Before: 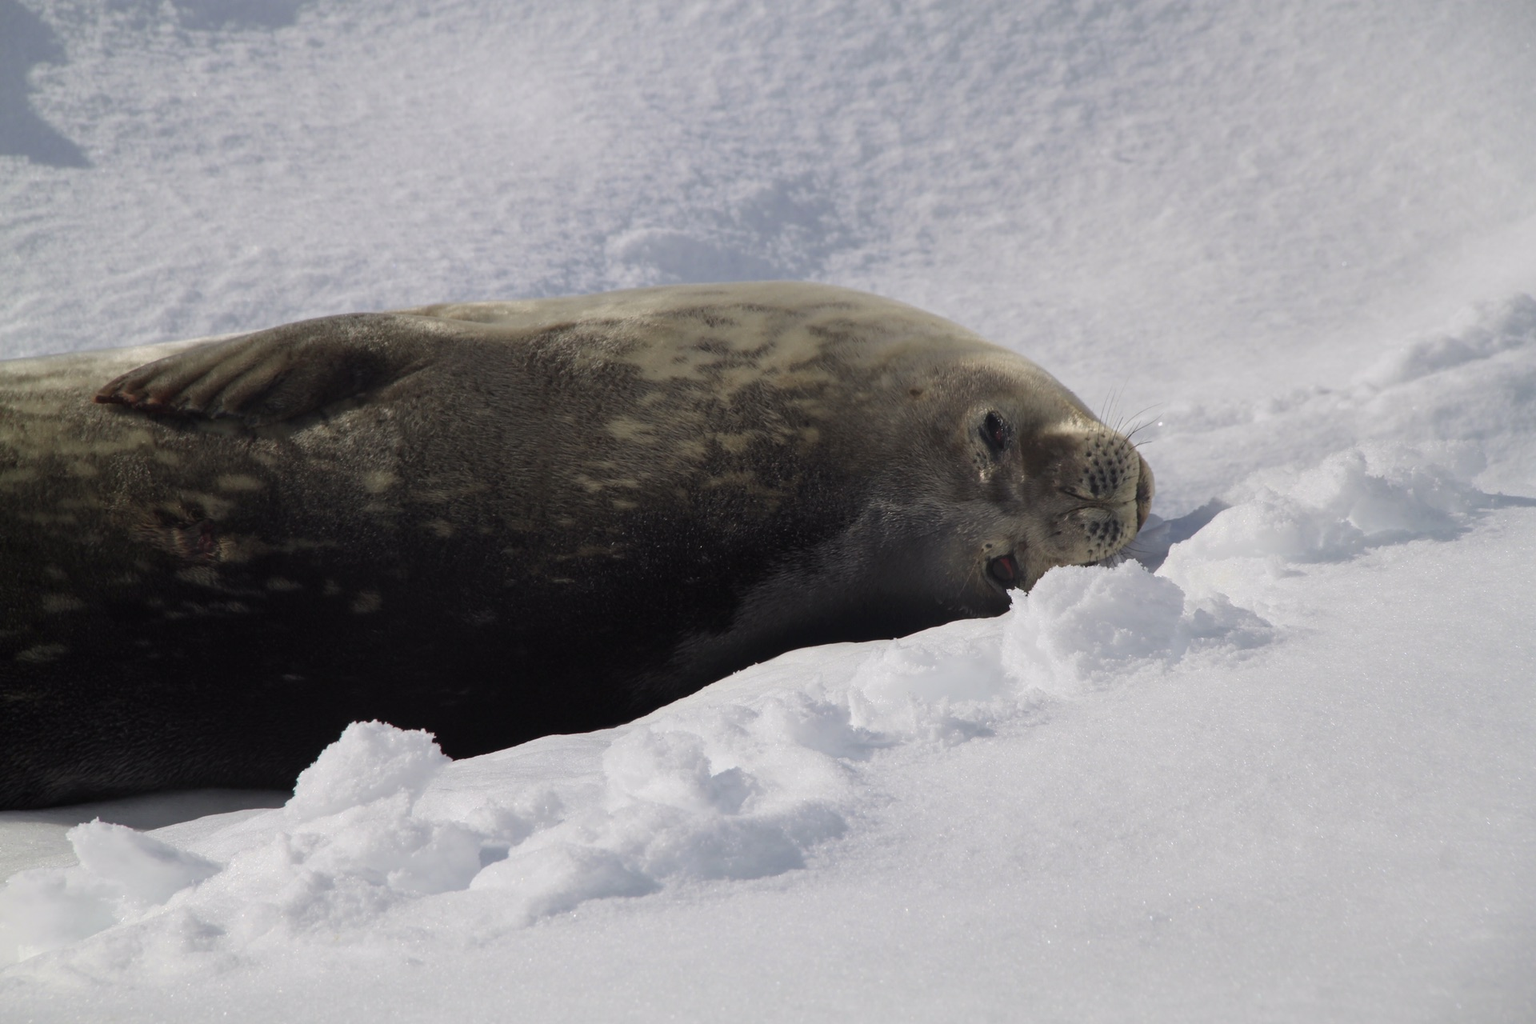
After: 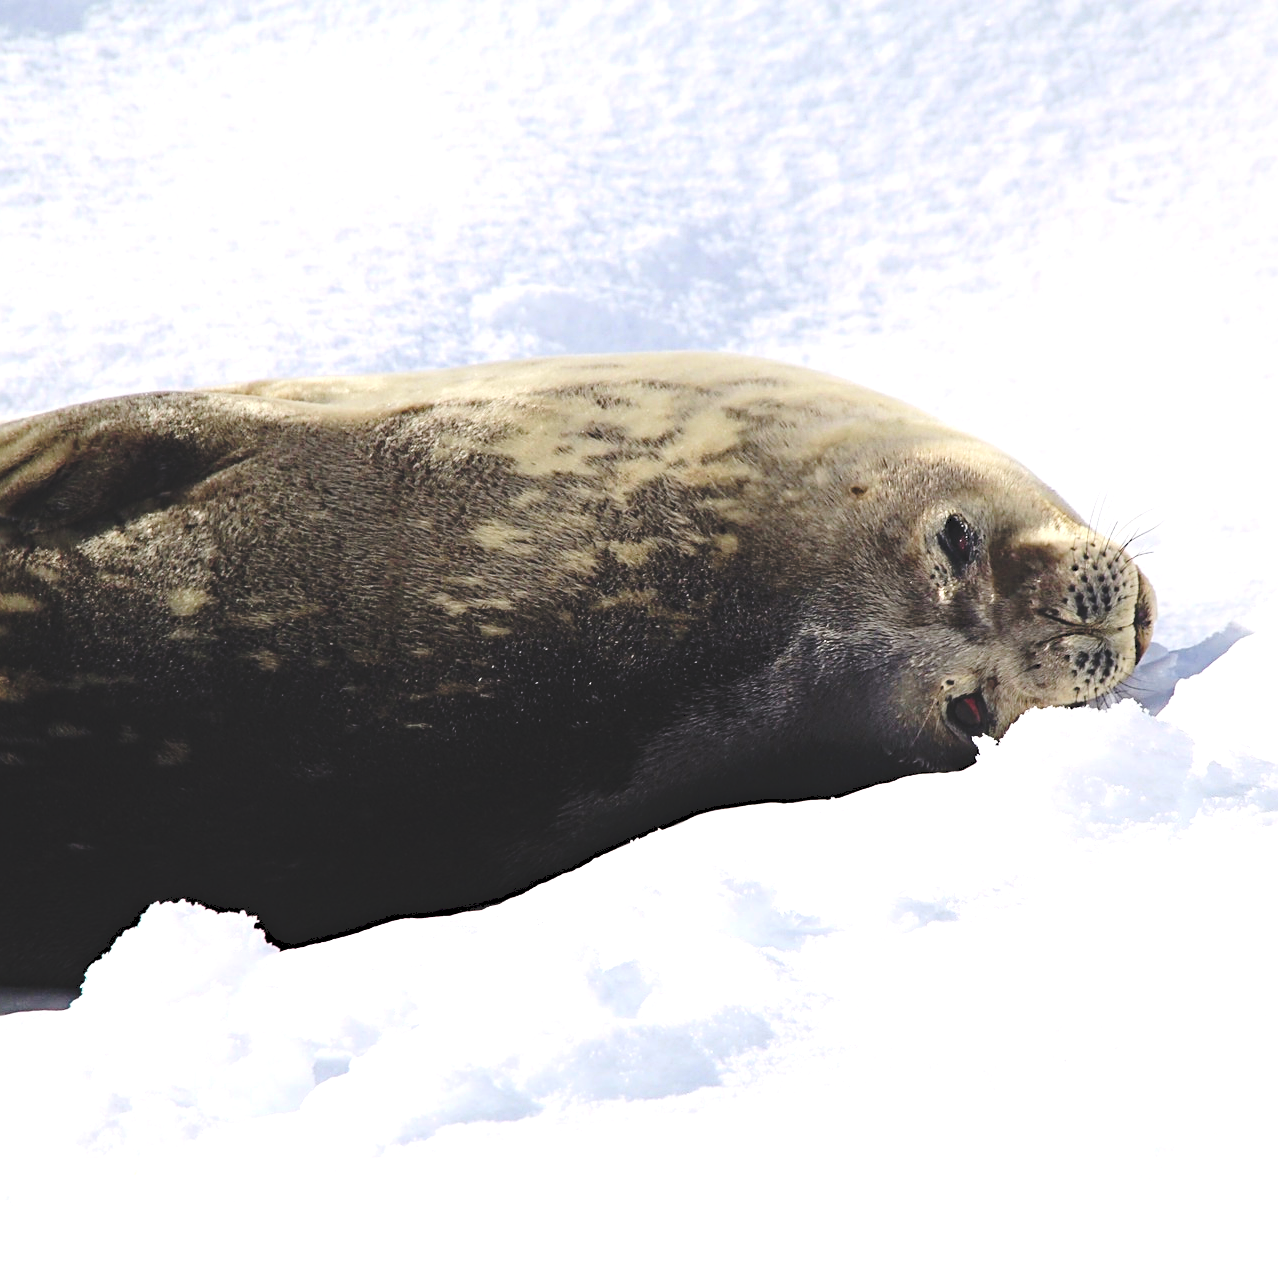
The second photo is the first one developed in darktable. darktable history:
haze removal: strength 0.285, distance 0.255, compatibility mode true, adaptive false
crop and rotate: left 14.909%, right 18.496%
contrast brightness saturation: contrast 0.203, brightness 0.169, saturation 0.221
sharpen: on, module defaults
exposure: black level correction 0, exposure 0.696 EV, compensate highlight preservation false
tone curve: curves: ch0 [(0, 0) (0.003, 0.177) (0.011, 0.177) (0.025, 0.176) (0.044, 0.178) (0.069, 0.186) (0.1, 0.194) (0.136, 0.203) (0.177, 0.223) (0.224, 0.255) (0.277, 0.305) (0.335, 0.383) (0.399, 0.467) (0.468, 0.546) (0.543, 0.616) (0.623, 0.694) (0.709, 0.764) (0.801, 0.834) (0.898, 0.901) (1, 1)], preserve colors none
color balance rgb: perceptual saturation grading › global saturation 0.231%, global vibrance 20%
levels: levels [0.062, 0.494, 0.925]
